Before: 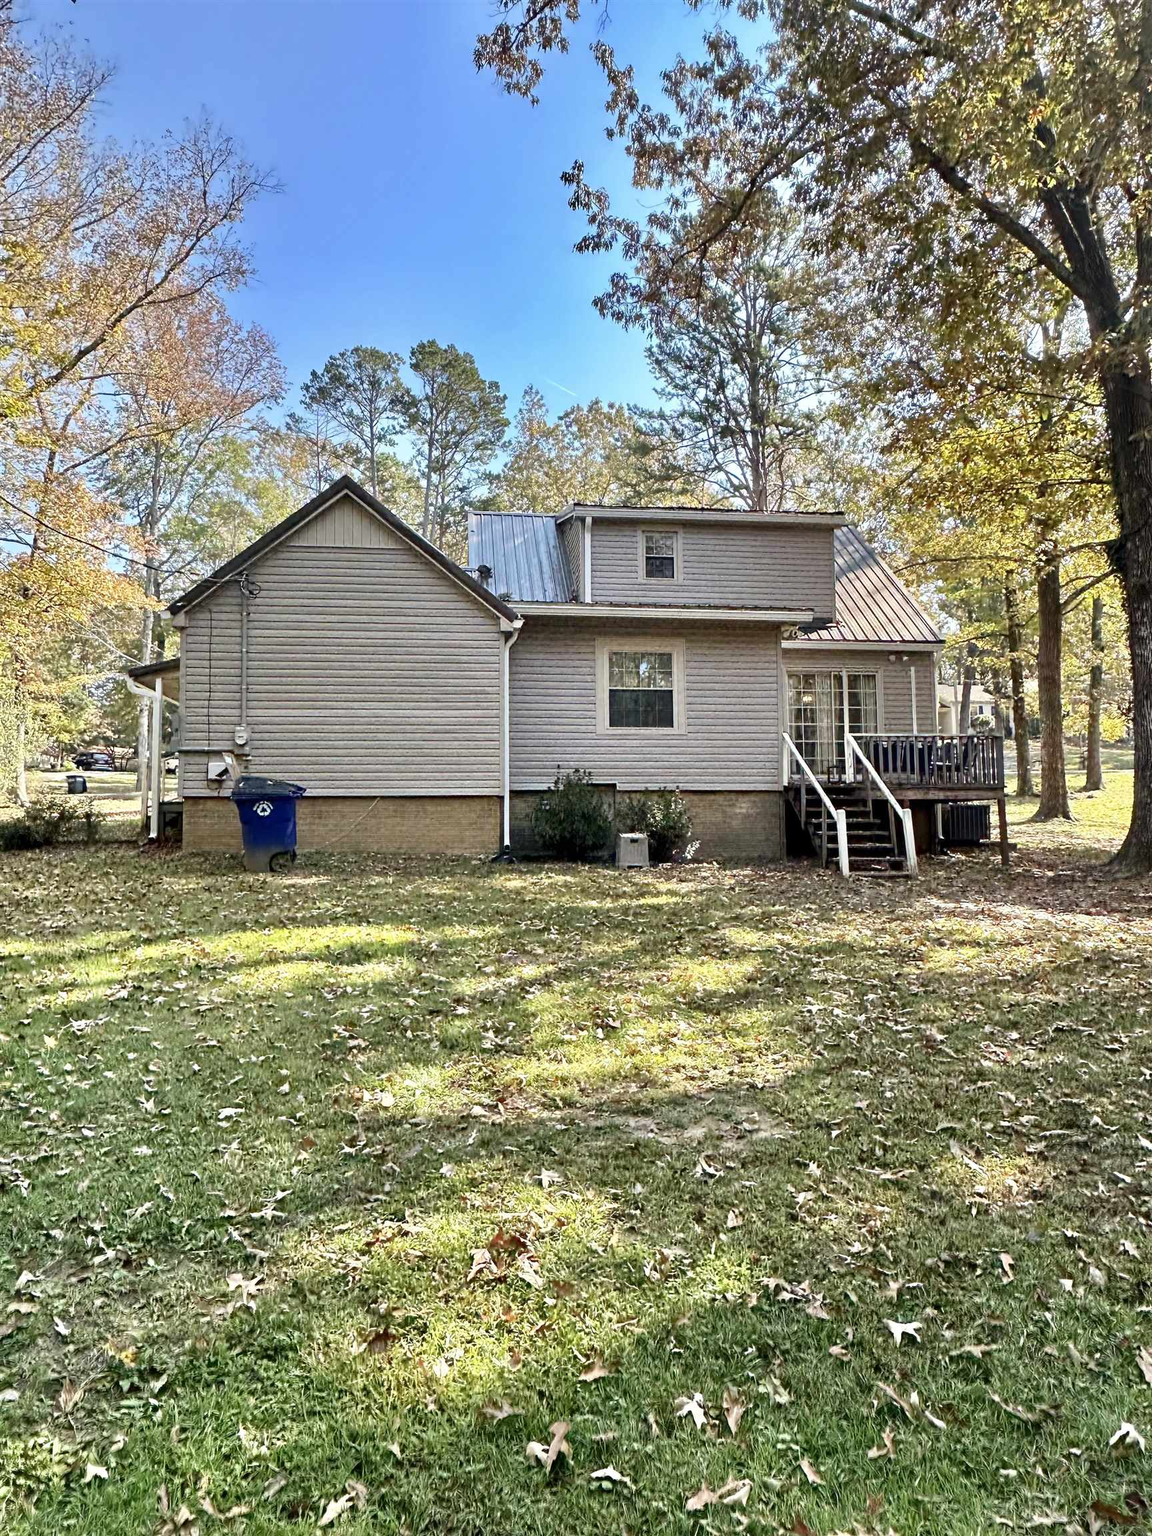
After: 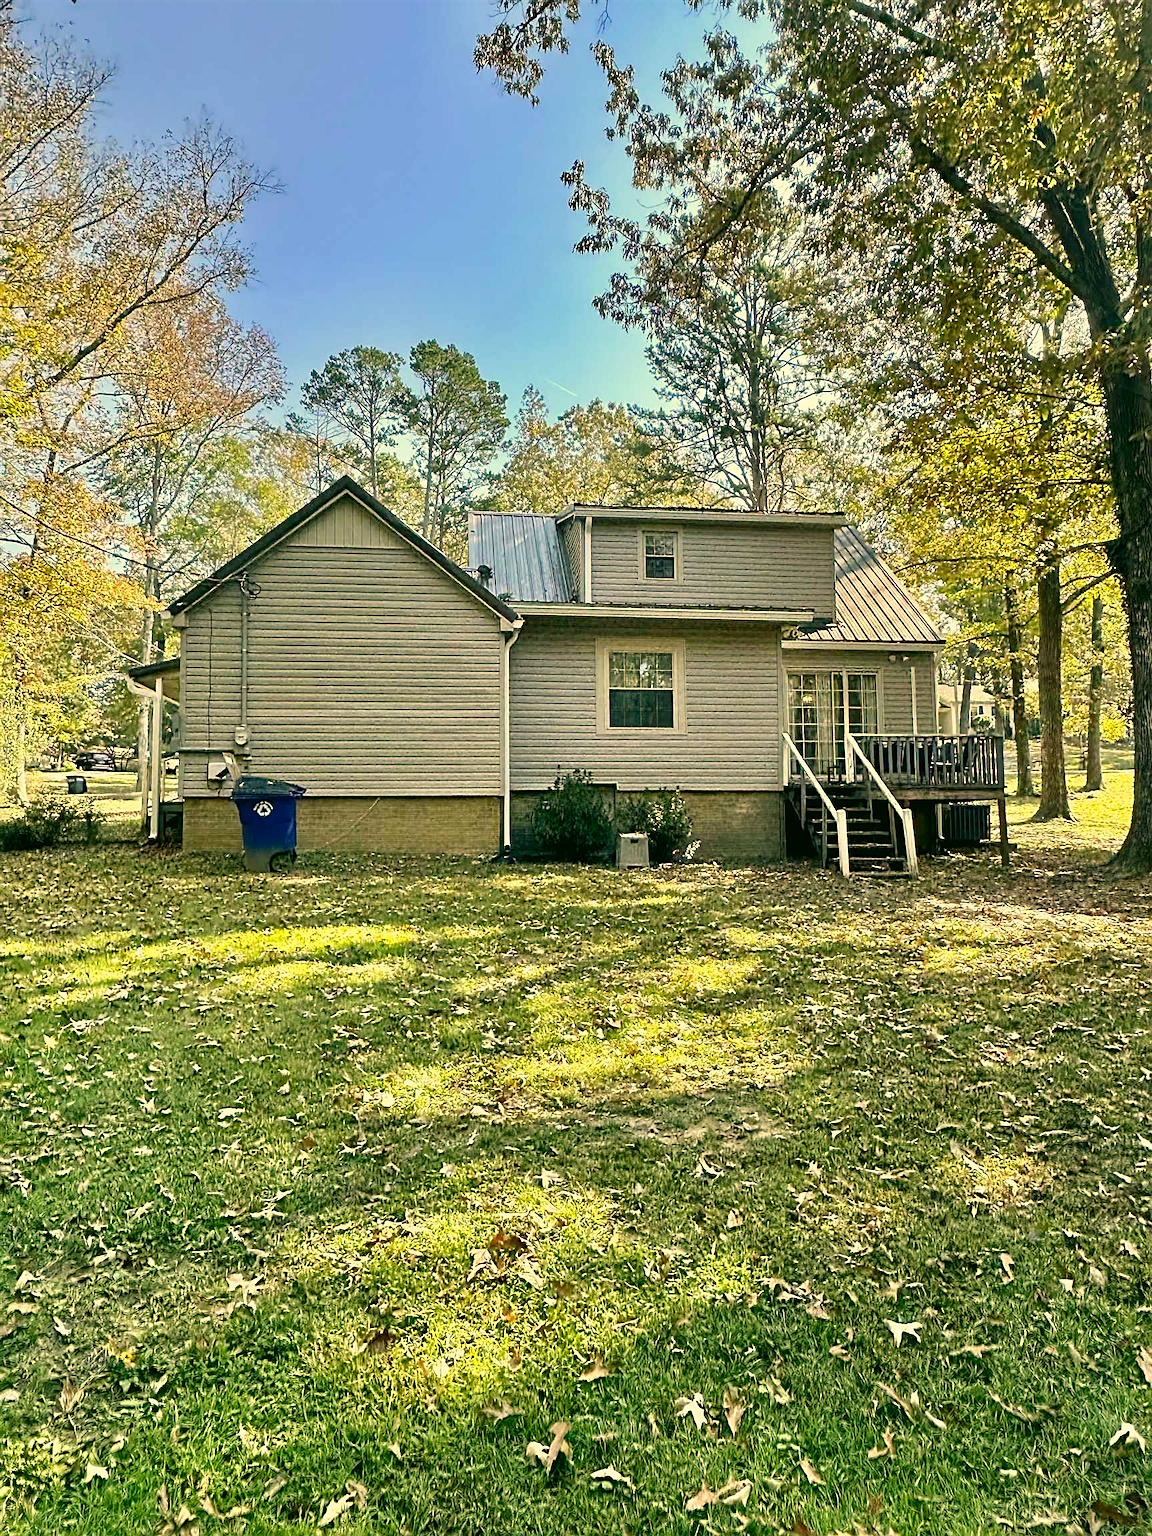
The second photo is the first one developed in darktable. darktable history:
sharpen: on, module defaults
color correction: highlights a* 5.15, highlights b* 24.93, shadows a* -16.32, shadows b* 3.88
